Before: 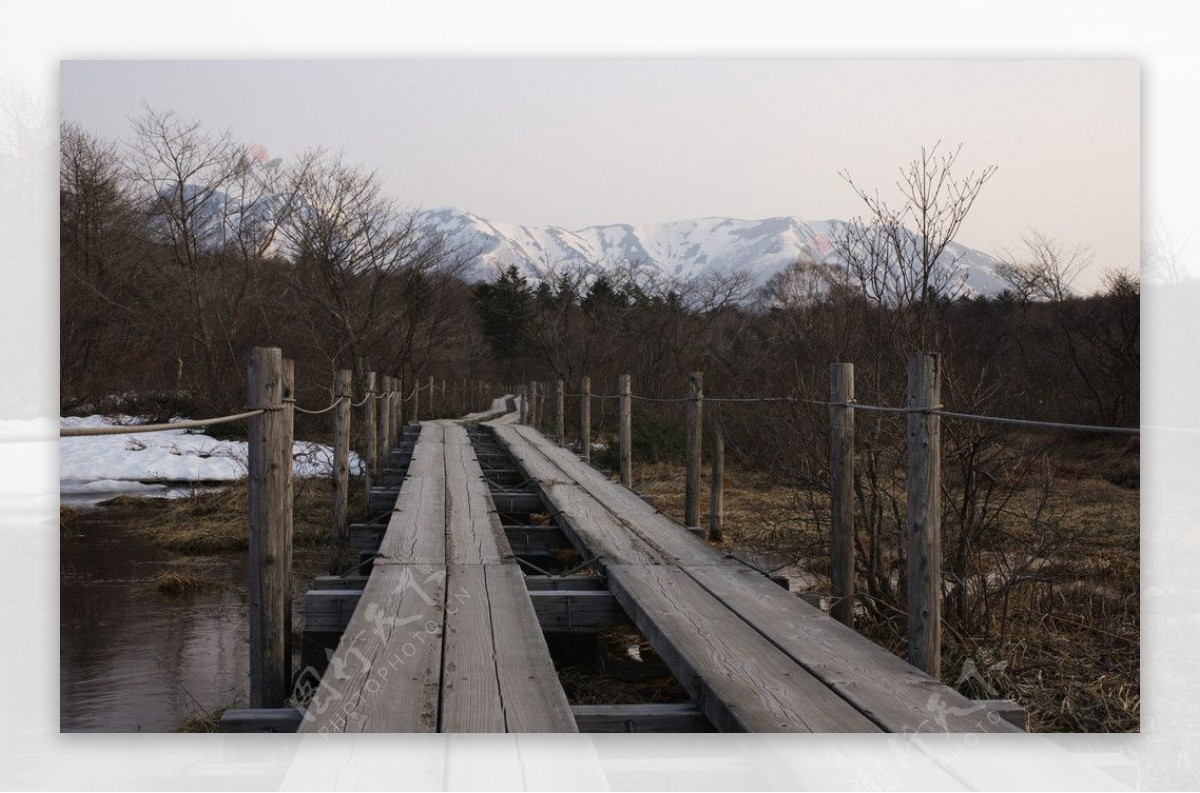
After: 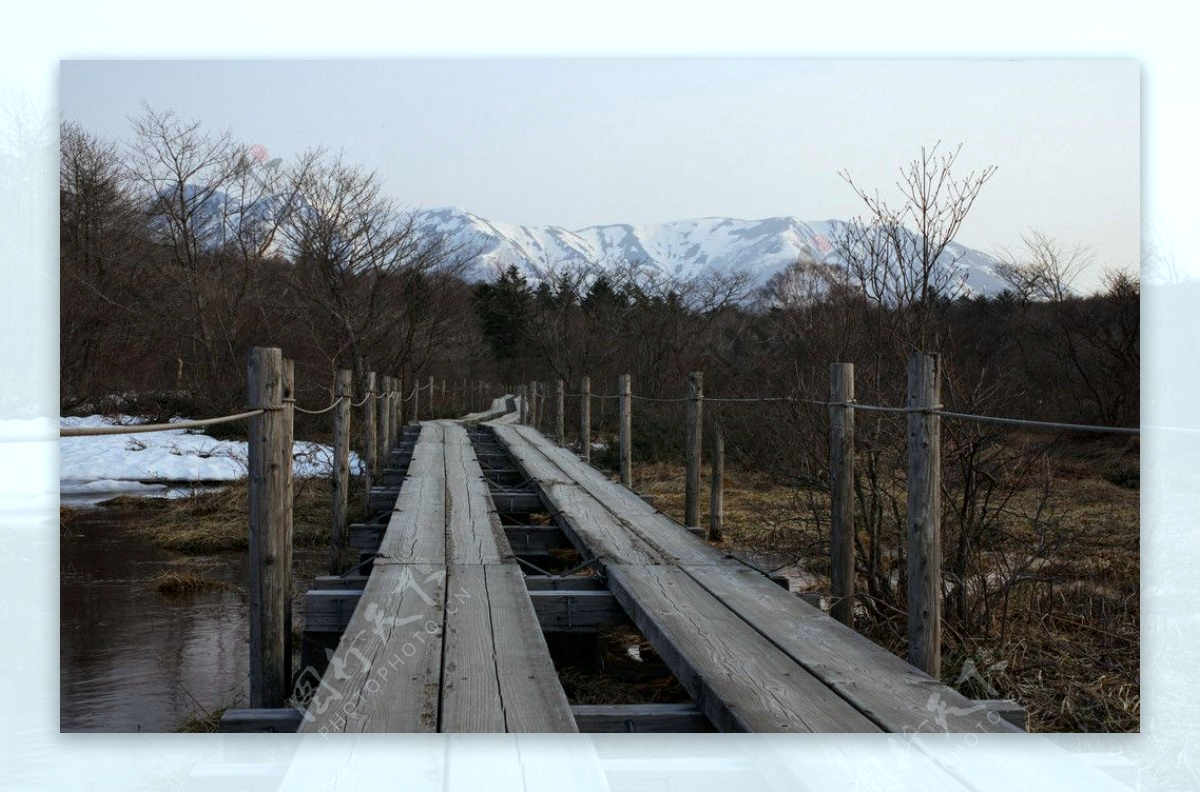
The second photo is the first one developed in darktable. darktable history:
color calibration: illuminant Planckian (black body), adaptation linear Bradford (ICC v4), x 0.361, y 0.366, temperature 4511.61 K, saturation algorithm version 1 (2020)
local contrast: highlights 100%, shadows 100%, detail 120%, midtone range 0.2
color balance: contrast 6.48%, output saturation 113.3%
